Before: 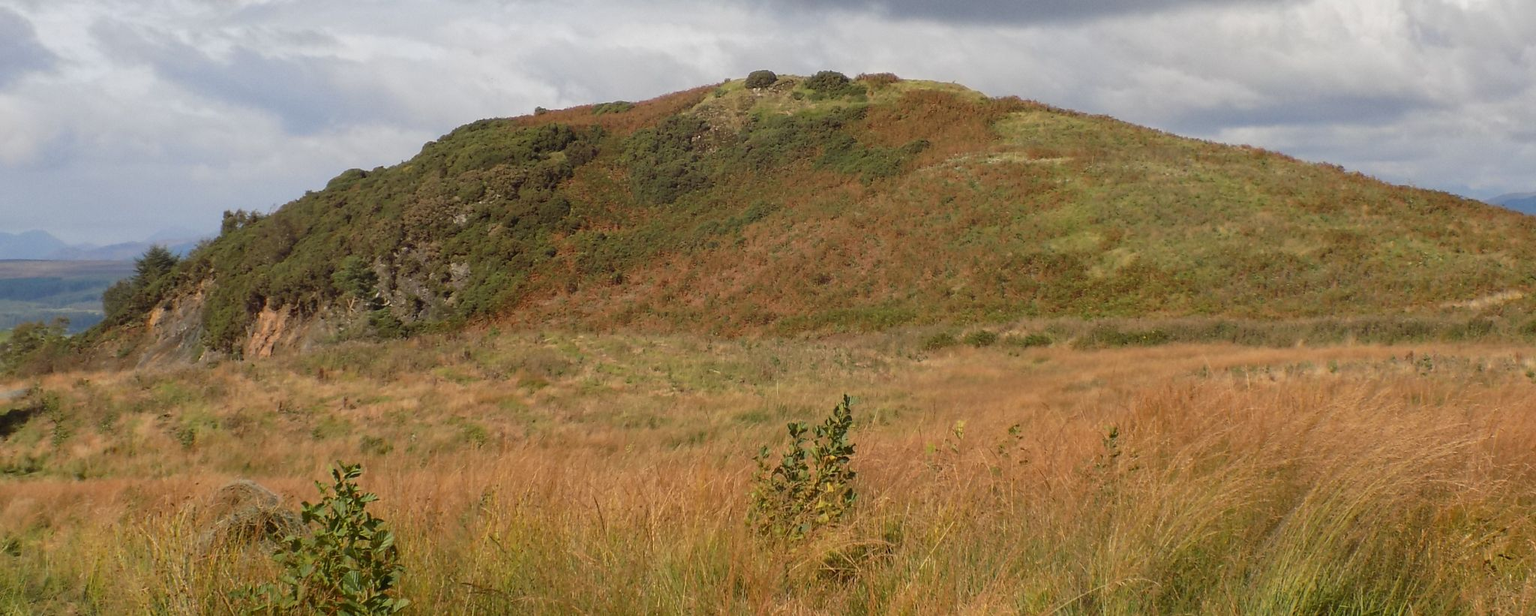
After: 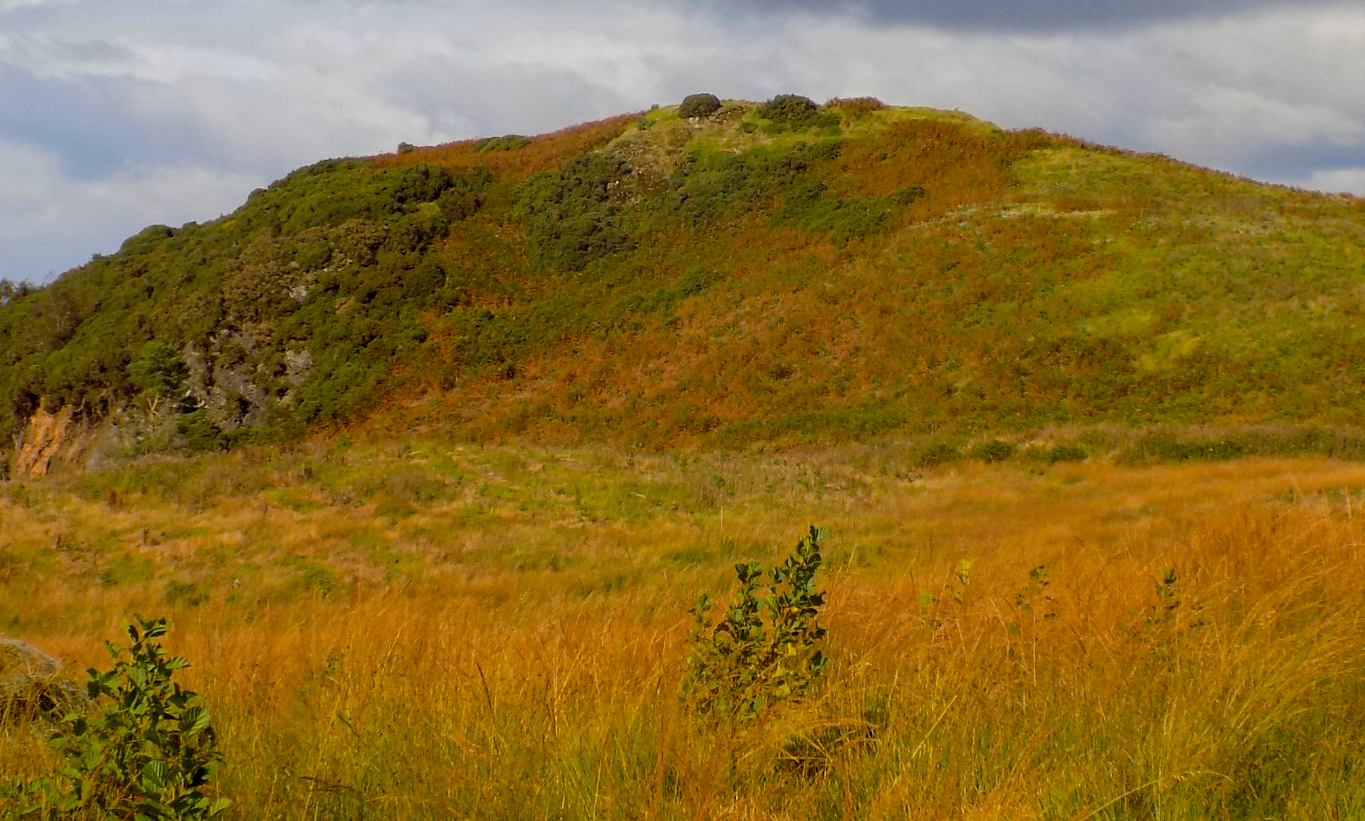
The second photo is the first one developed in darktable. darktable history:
exposure: black level correction 0.009, exposure -0.159 EV, compensate highlight preservation false
crop: left 15.419%, right 17.914%
color balance rgb: linear chroma grading › global chroma 15%, perceptual saturation grading › global saturation 30%
